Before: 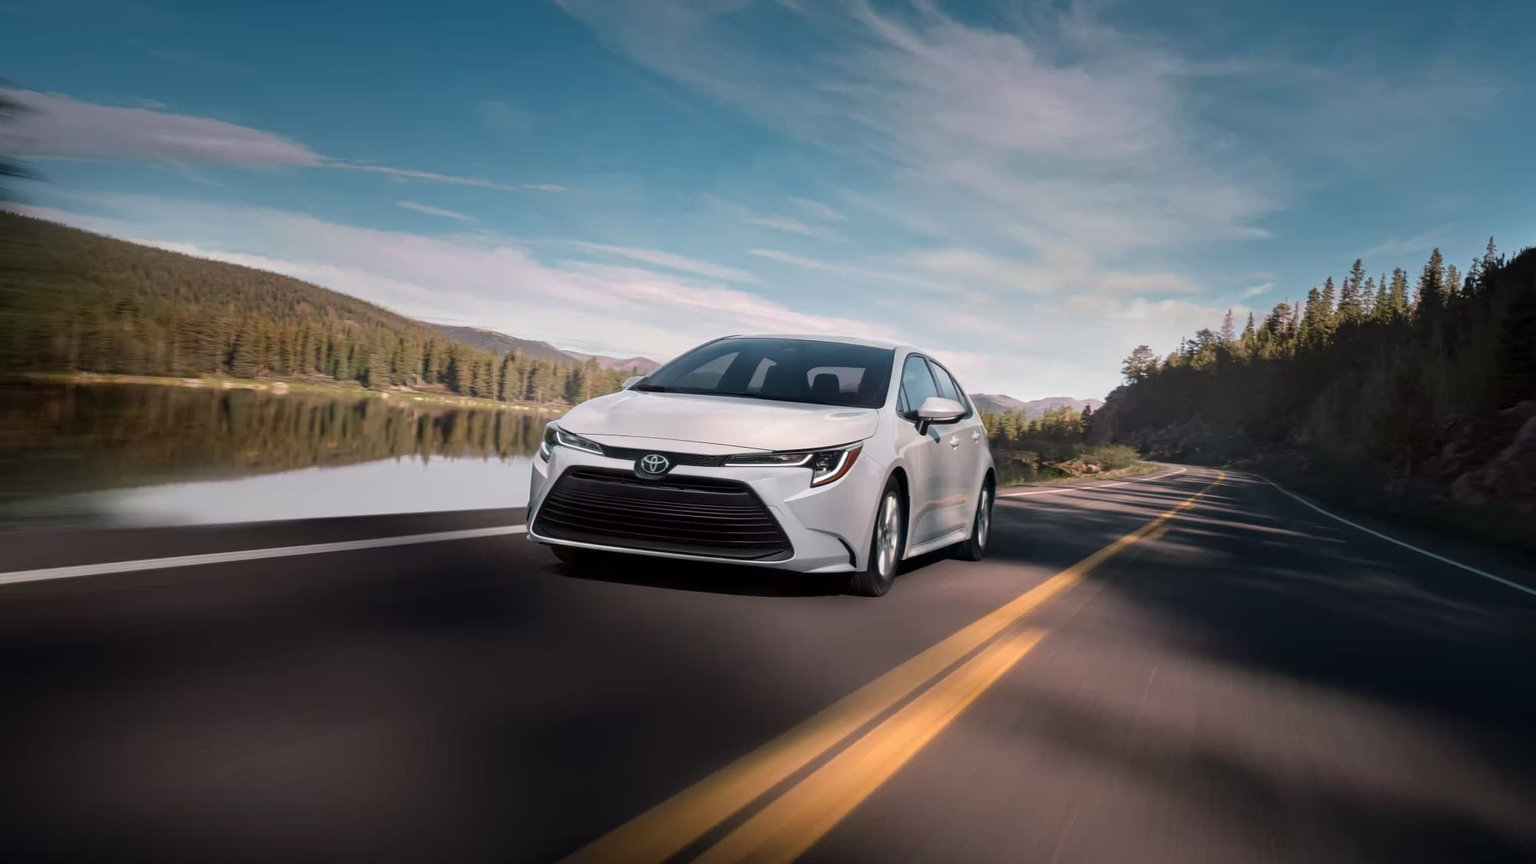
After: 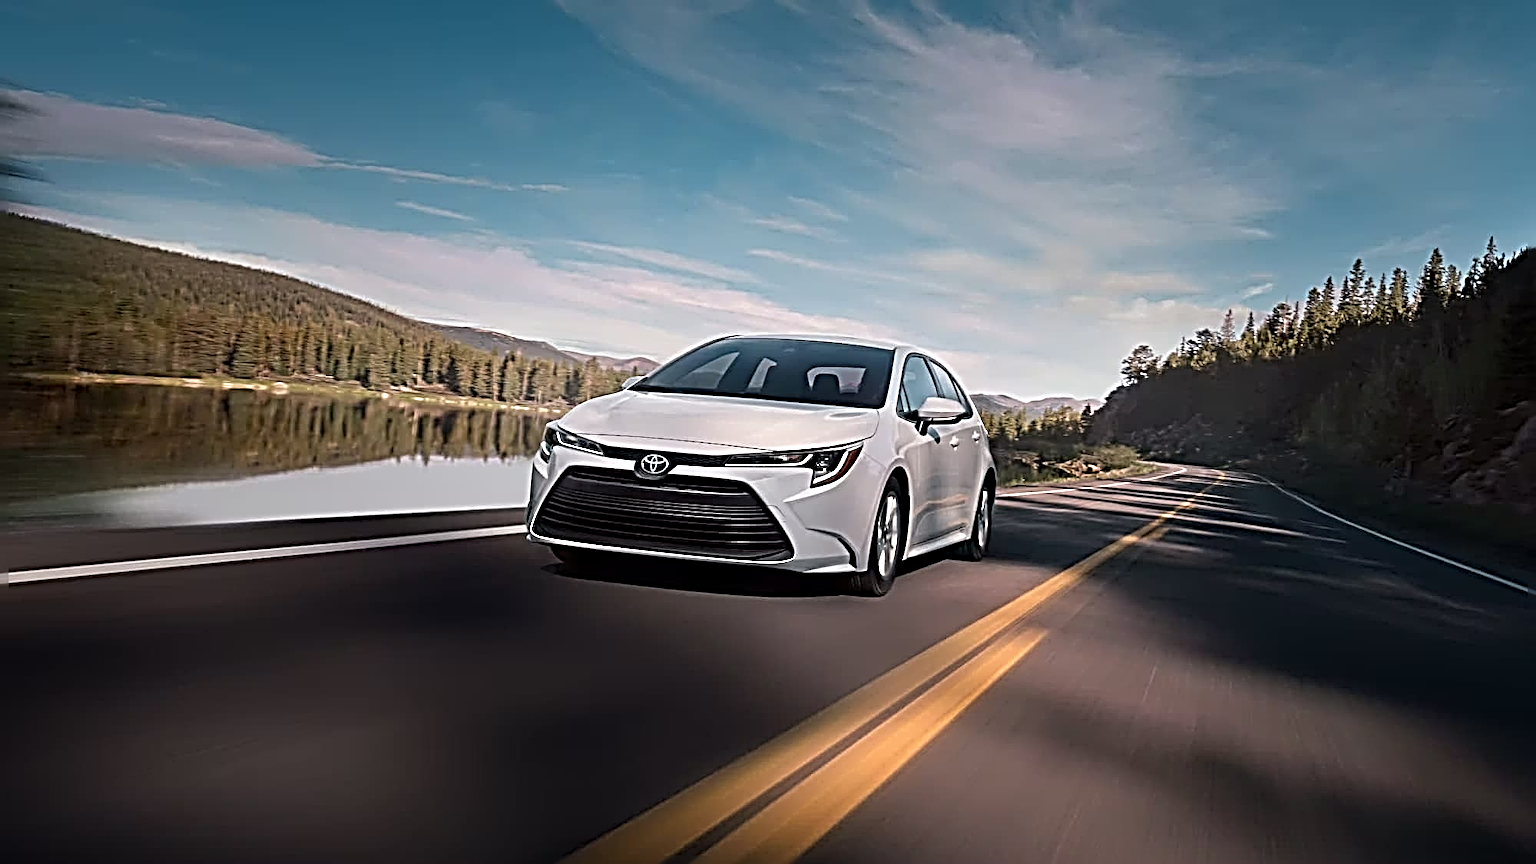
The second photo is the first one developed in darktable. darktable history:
sharpen: radius 4.04, amount 1.983
